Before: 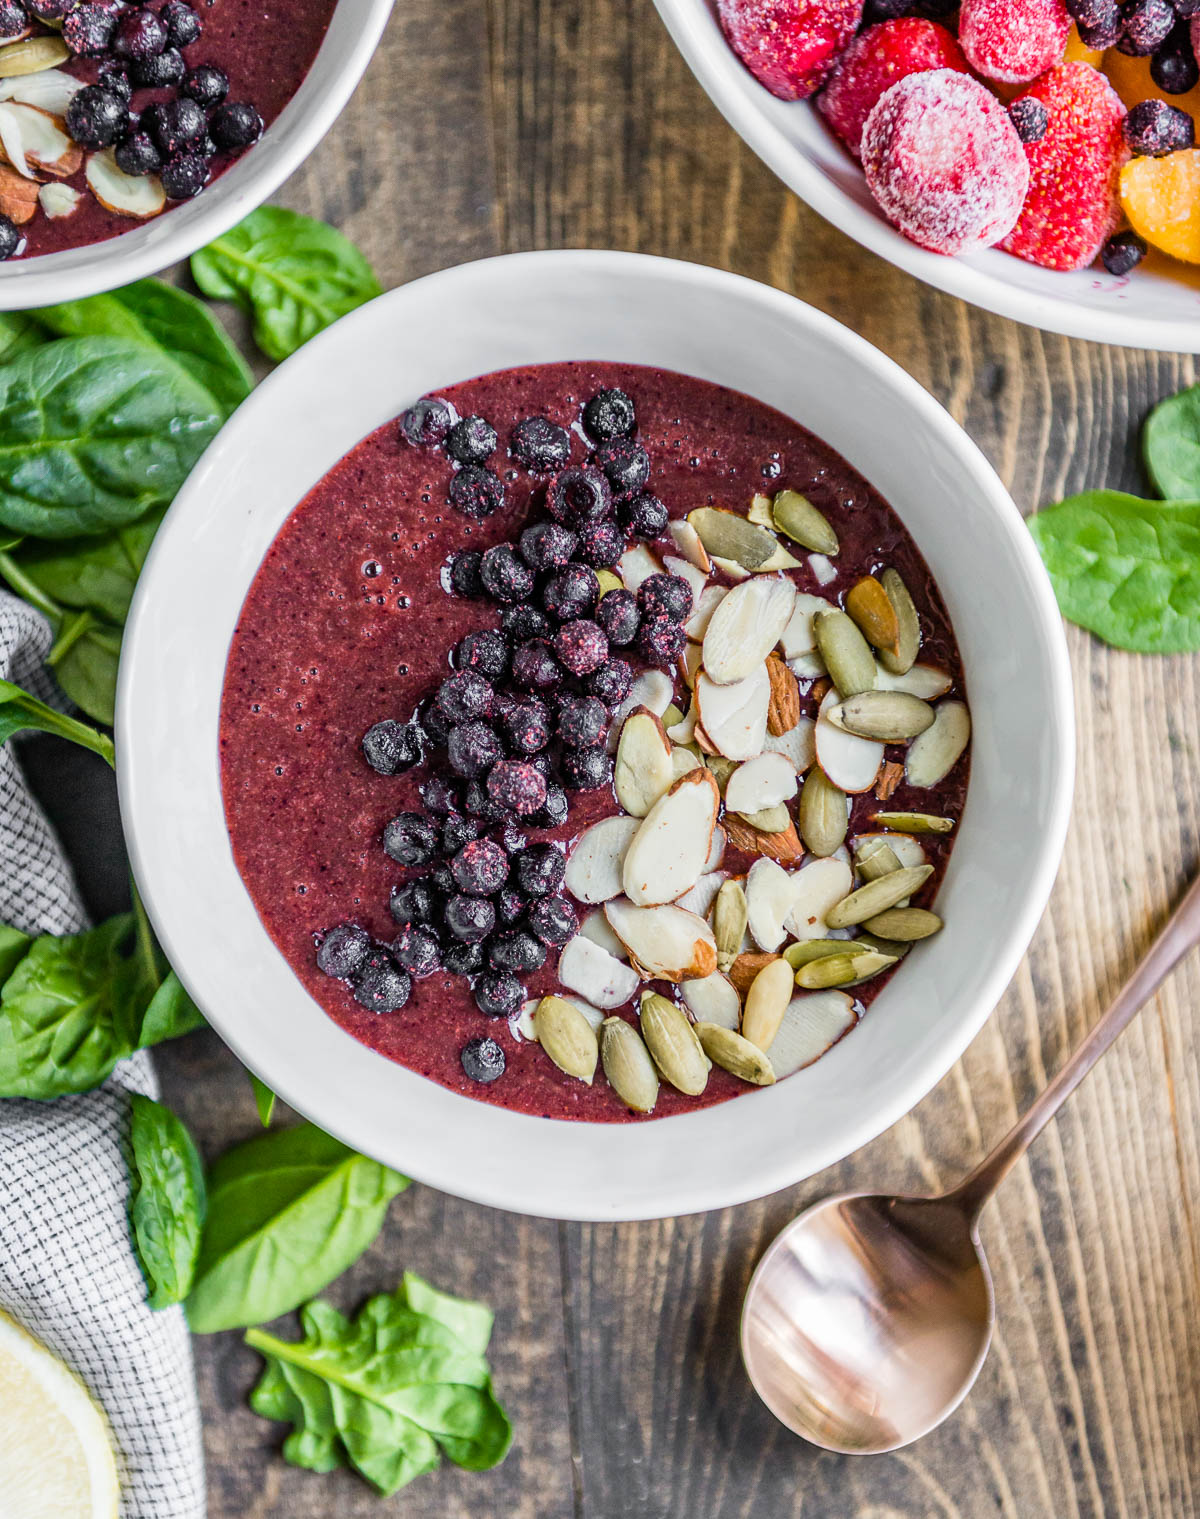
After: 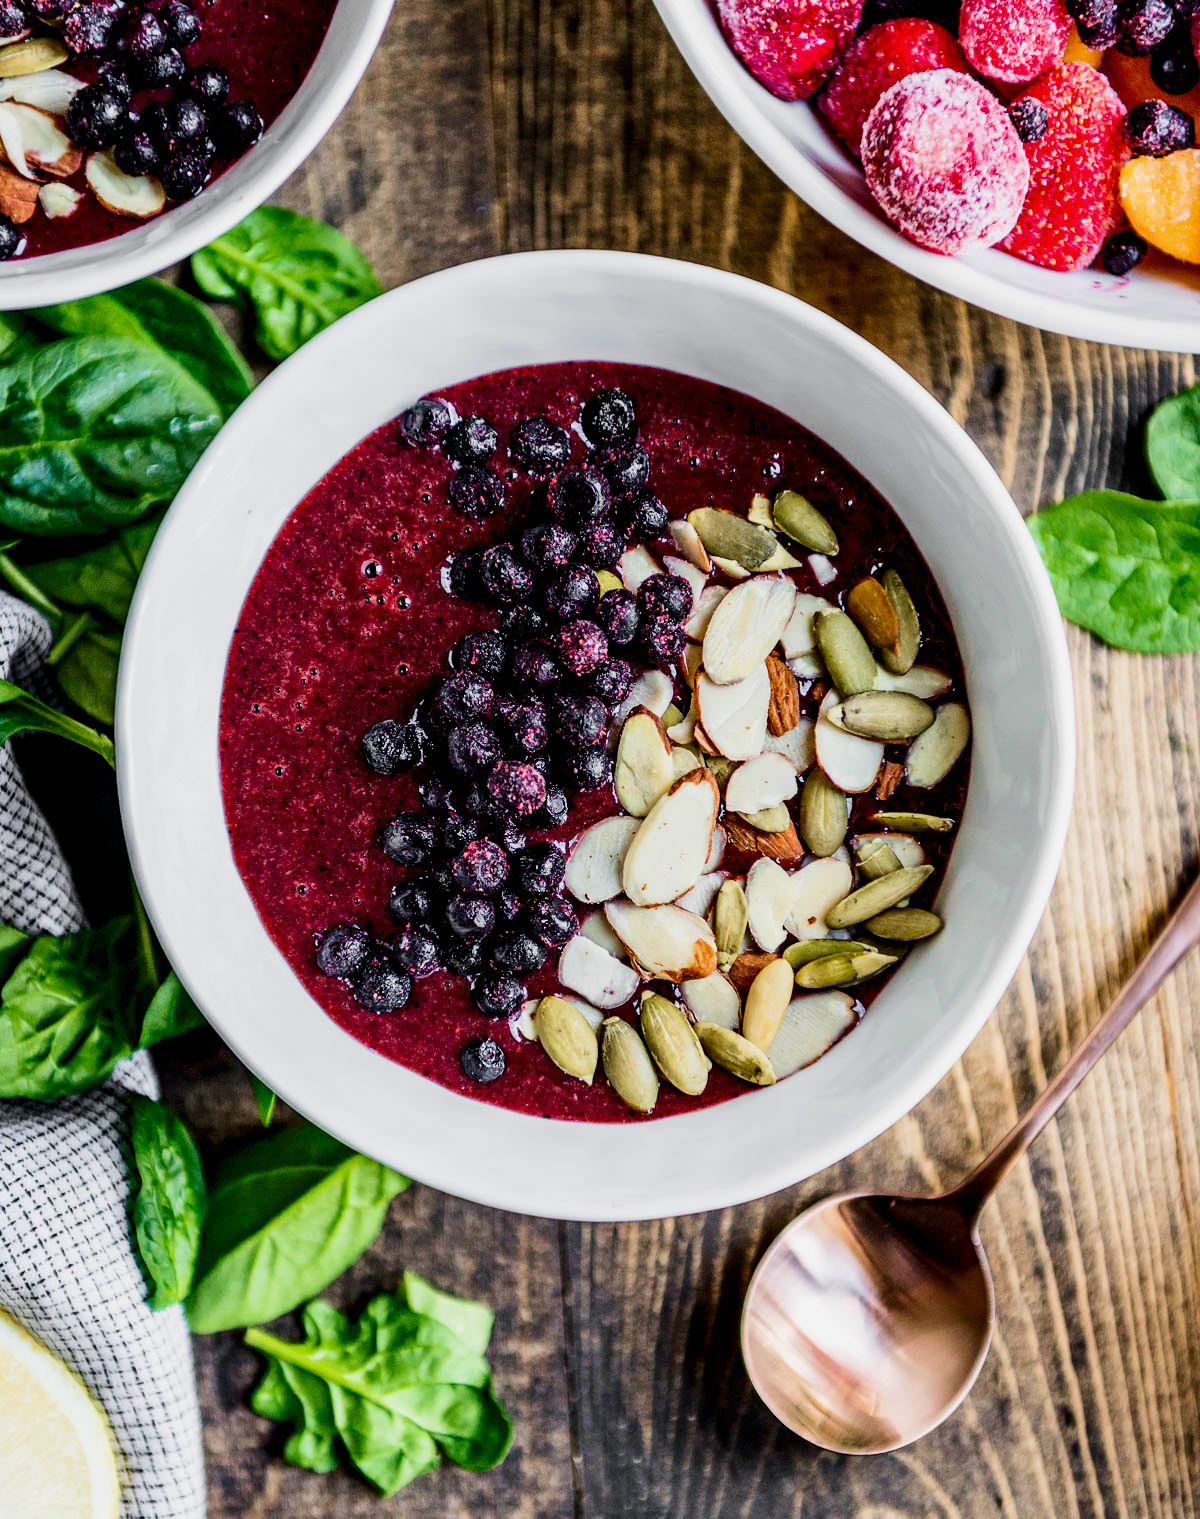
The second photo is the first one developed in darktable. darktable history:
velvia: on, module defaults
filmic rgb: black relative exposure -3.99 EV, white relative exposure 2.98 EV, hardness 2.99, contrast 1.404
contrast brightness saturation: contrast 0.096, brightness -0.266, saturation 0.14
levels: levels [0, 0.478, 1]
